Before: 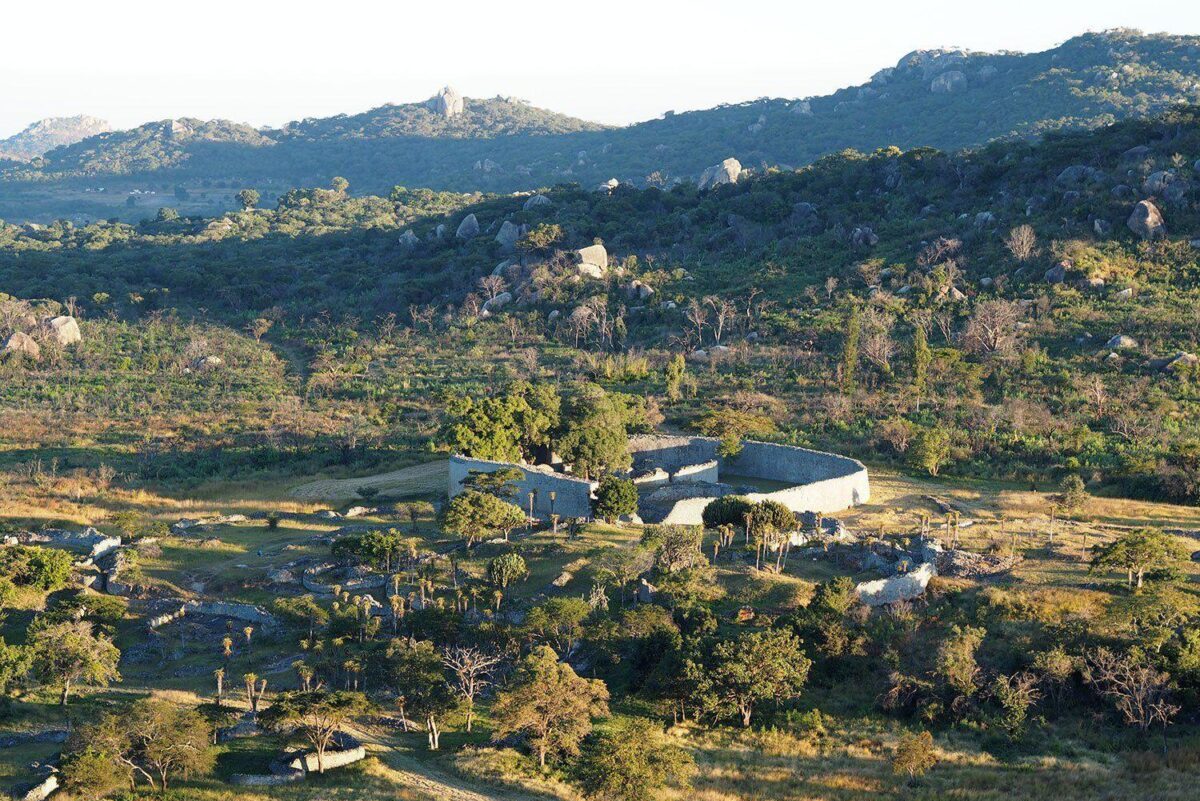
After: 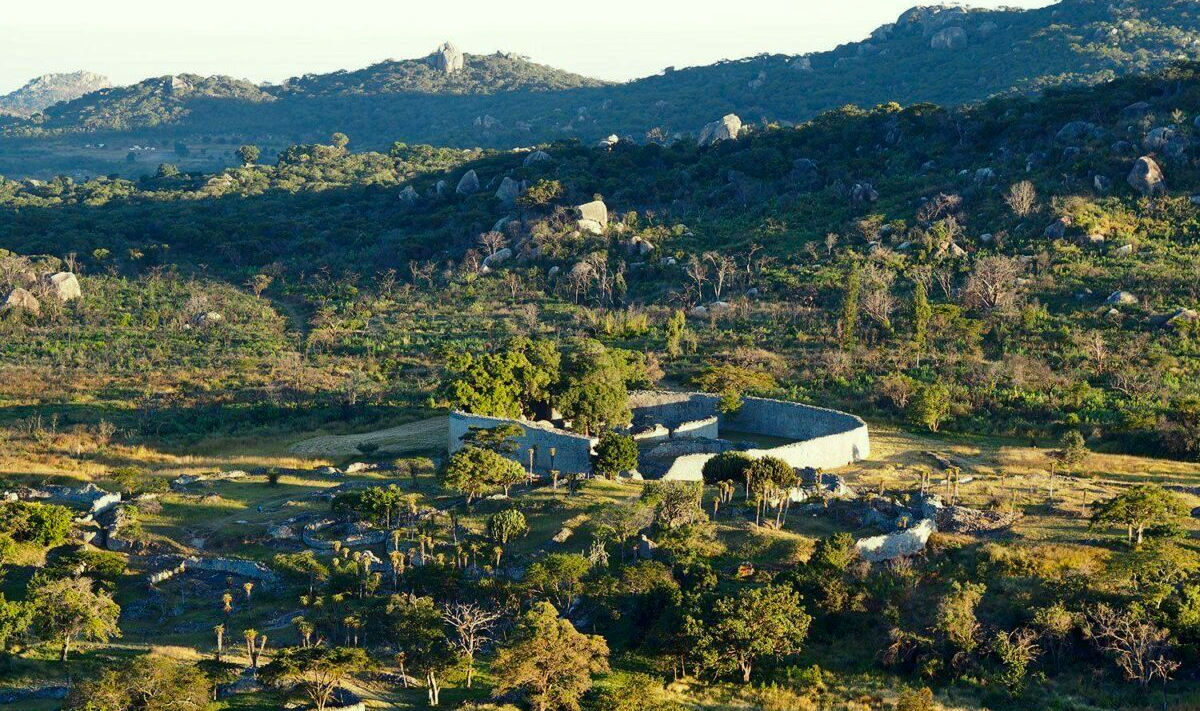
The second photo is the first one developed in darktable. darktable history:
contrast brightness saturation: contrast 0.068, brightness -0.149, saturation 0.113
crop and rotate: top 5.56%, bottom 5.654%
color correction: highlights a* -4.35, highlights b* 6.5
shadows and highlights: low approximation 0.01, soften with gaussian
